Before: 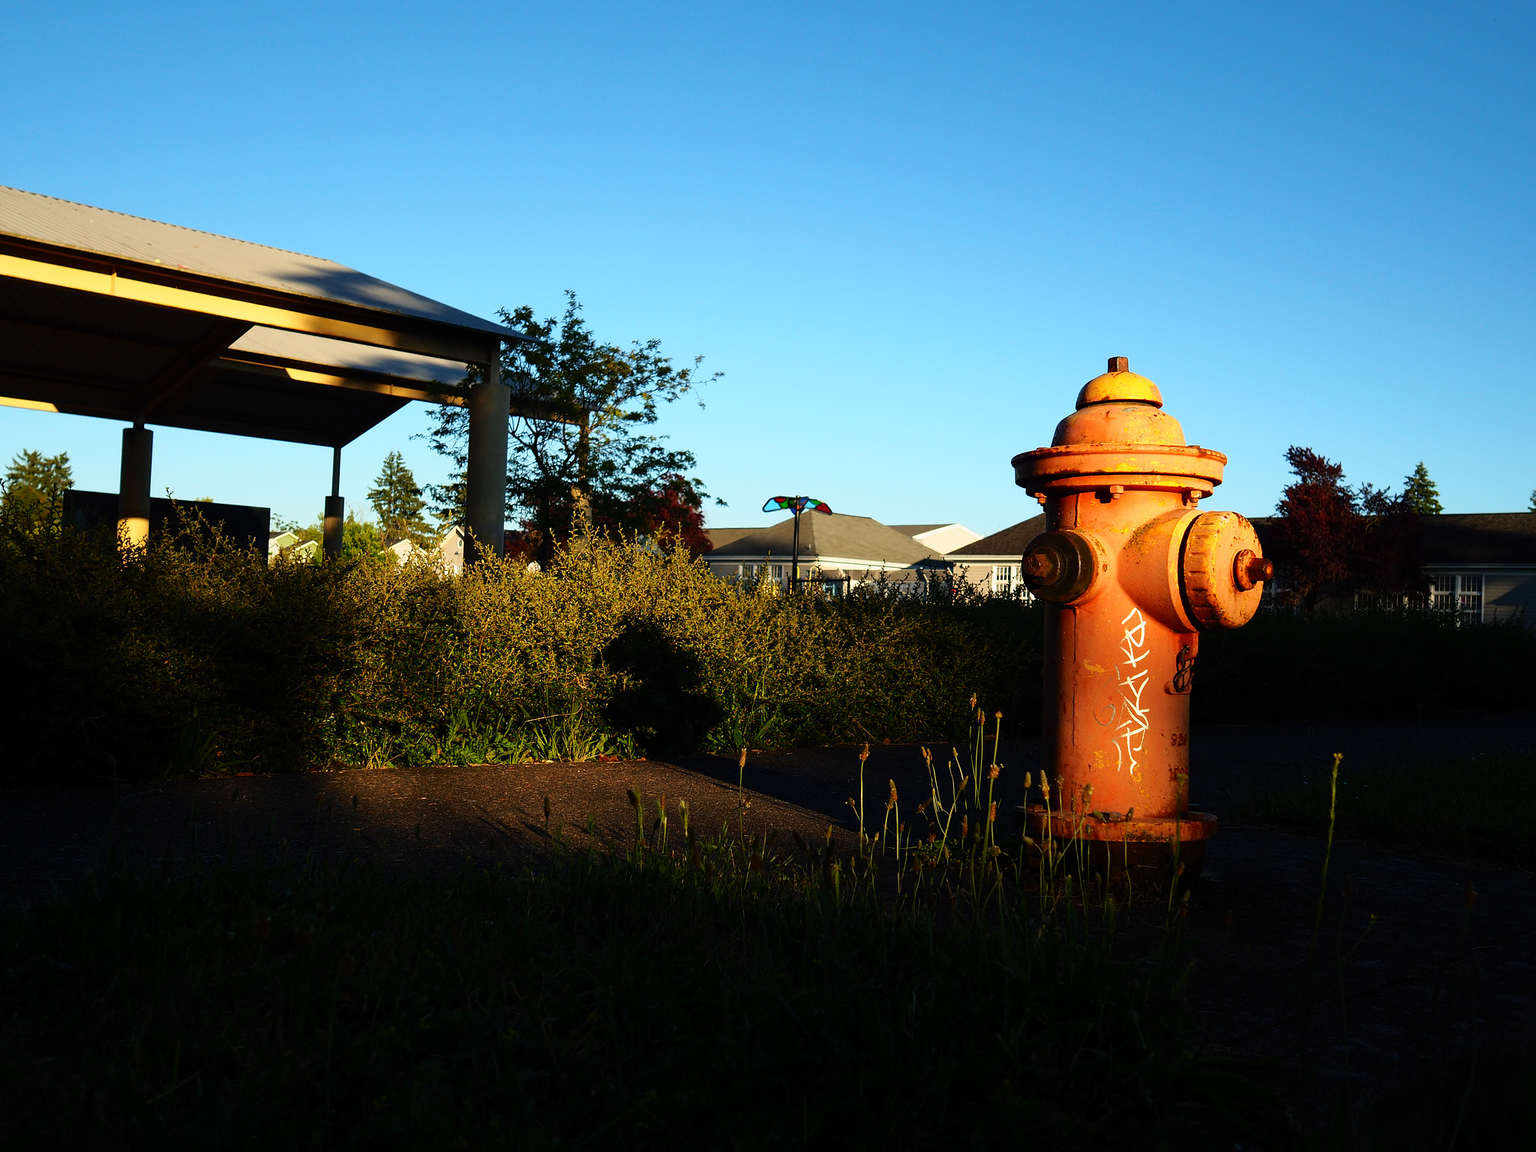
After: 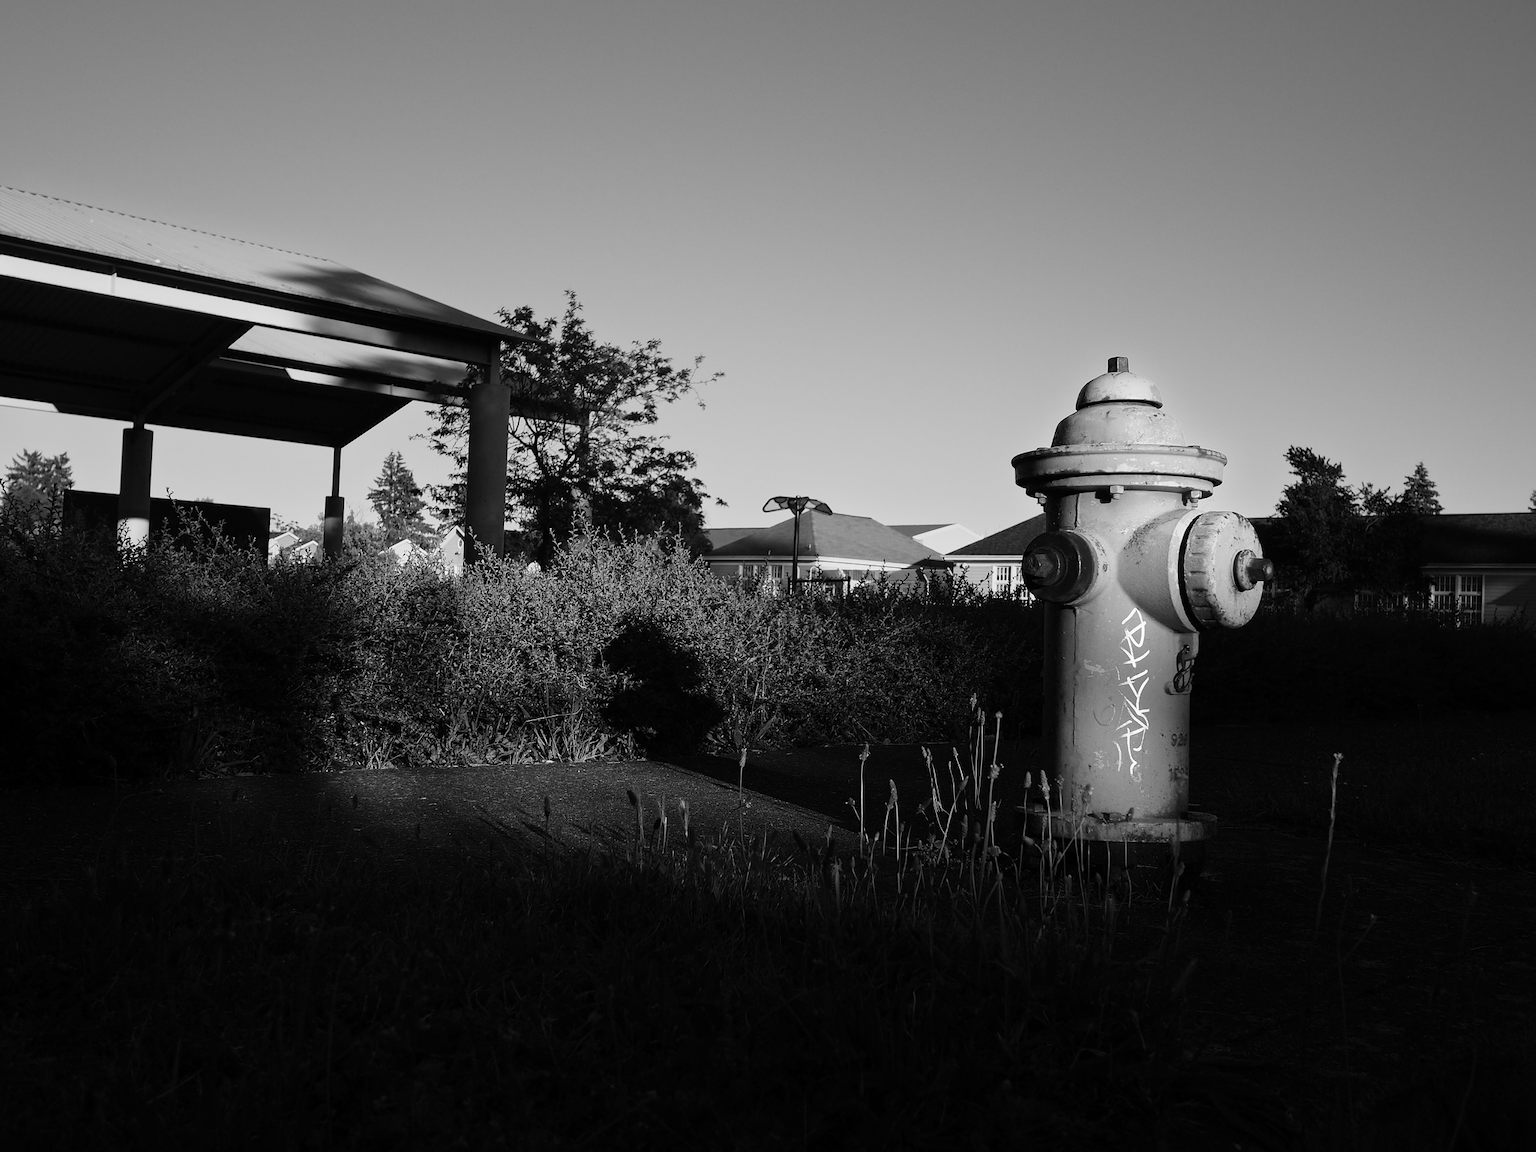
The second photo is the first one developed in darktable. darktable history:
monochrome: a 79.32, b 81.83, size 1.1
exposure: exposure 0.574 EV, compensate highlight preservation false
color zones: curves: ch1 [(0, 0.153) (0.143, 0.15) (0.286, 0.151) (0.429, 0.152) (0.571, 0.152) (0.714, 0.151) (0.857, 0.151) (1, 0.153)]
